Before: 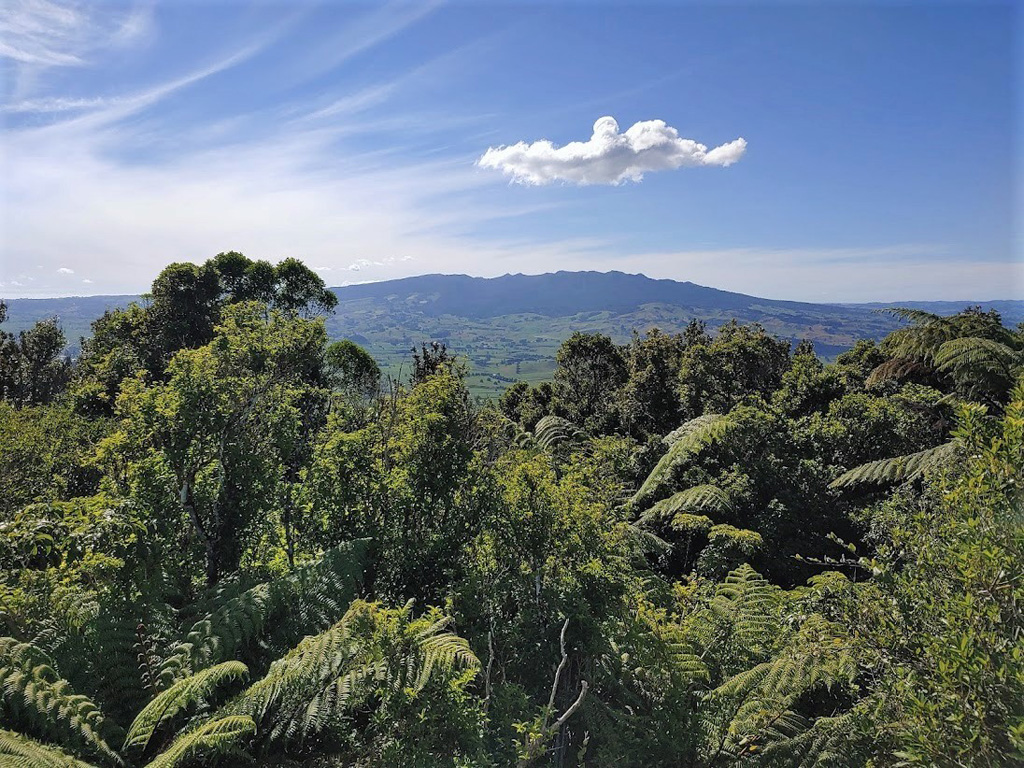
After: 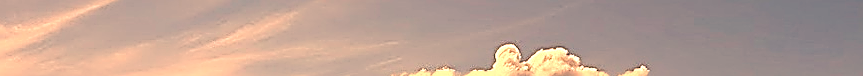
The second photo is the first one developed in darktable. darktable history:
crop and rotate: left 9.644%, top 9.491%, right 6.021%, bottom 80.509%
white balance: red 1.467, blue 0.684
sharpen: amount 2
